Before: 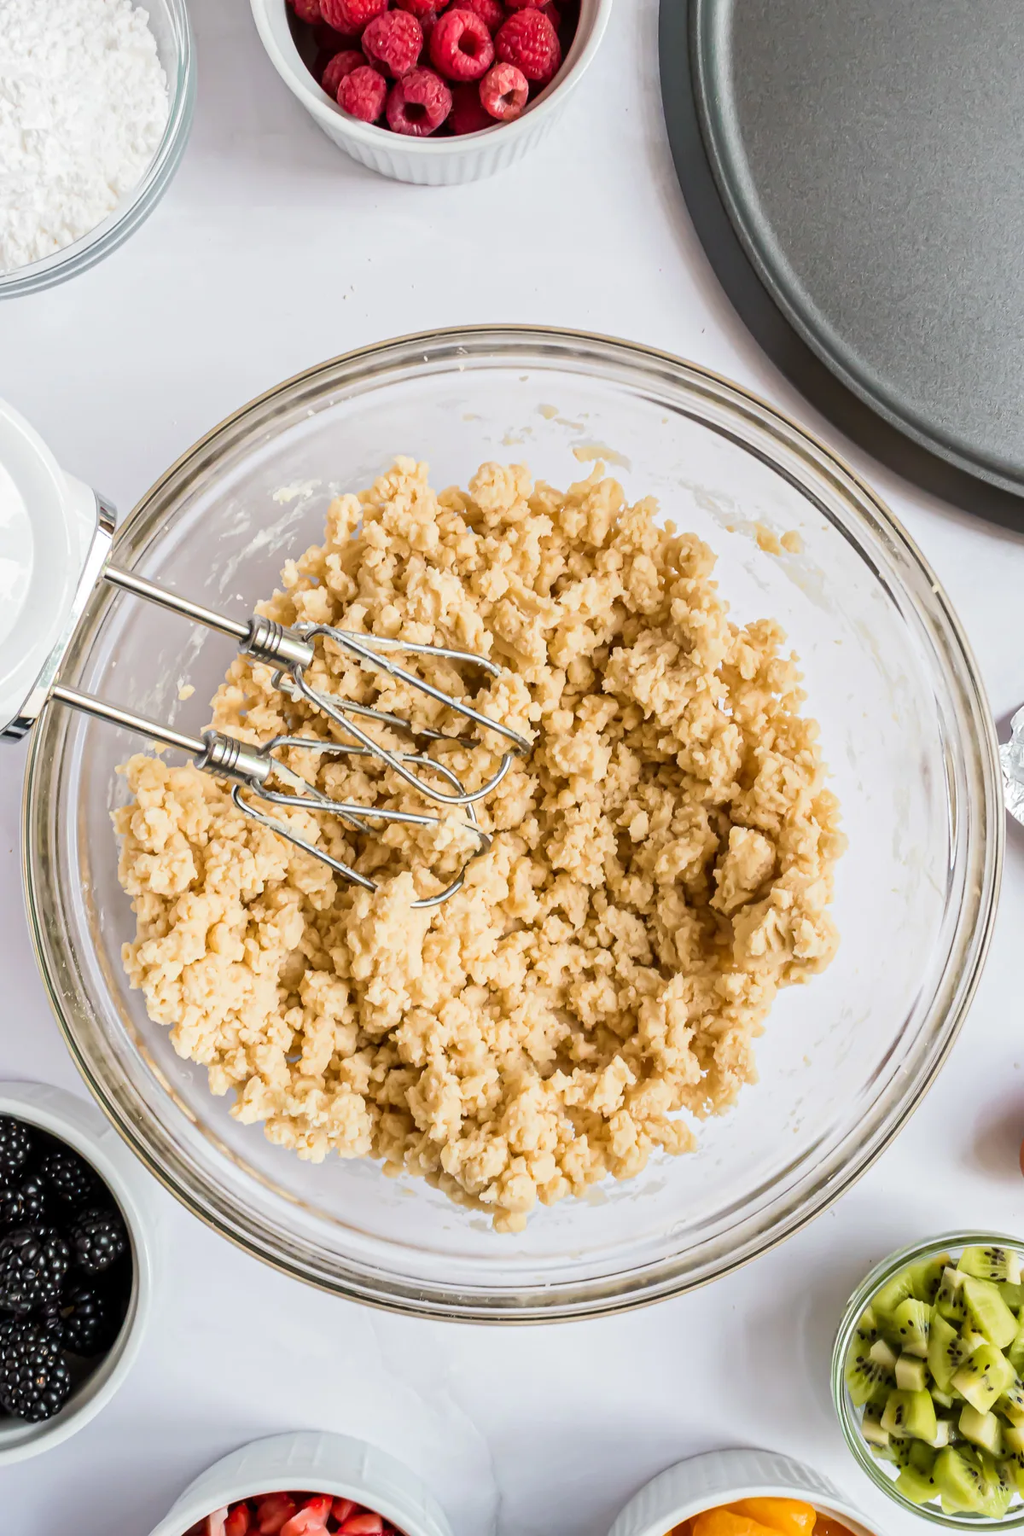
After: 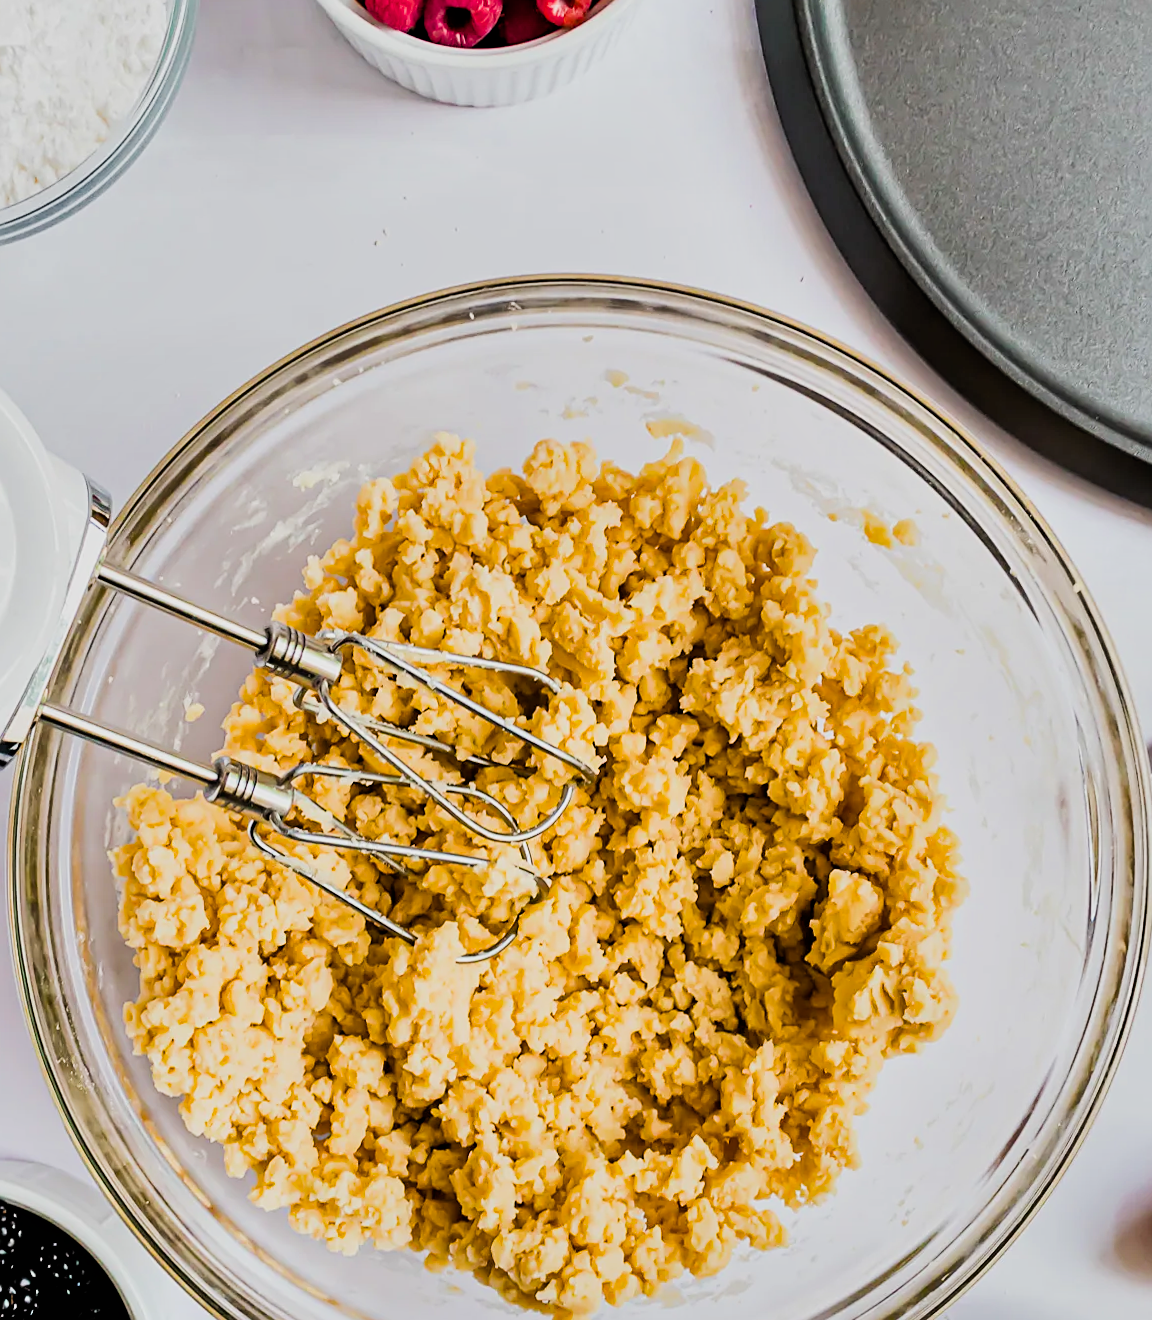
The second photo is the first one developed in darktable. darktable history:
shadows and highlights: low approximation 0.01, soften with gaussian
rotate and perspective: lens shift (vertical) 0.048, lens shift (horizontal) -0.024, automatic cropping off
filmic rgb: black relative exposure -5 EV, hardness 2.88, contrast 1.3, highlights saturation mix -30%
sharpen: on, module defaults
color balance rgb: linear chroma grading › global chroma 15%, perceptual saturation grading › global saturation 30%
exposure: exposure 0.178 EV, compensate exposure bias true, compensate highlight preservation false
crop: left 2.737%, top 7.287%, right 3.421%, bottom 20.179%
